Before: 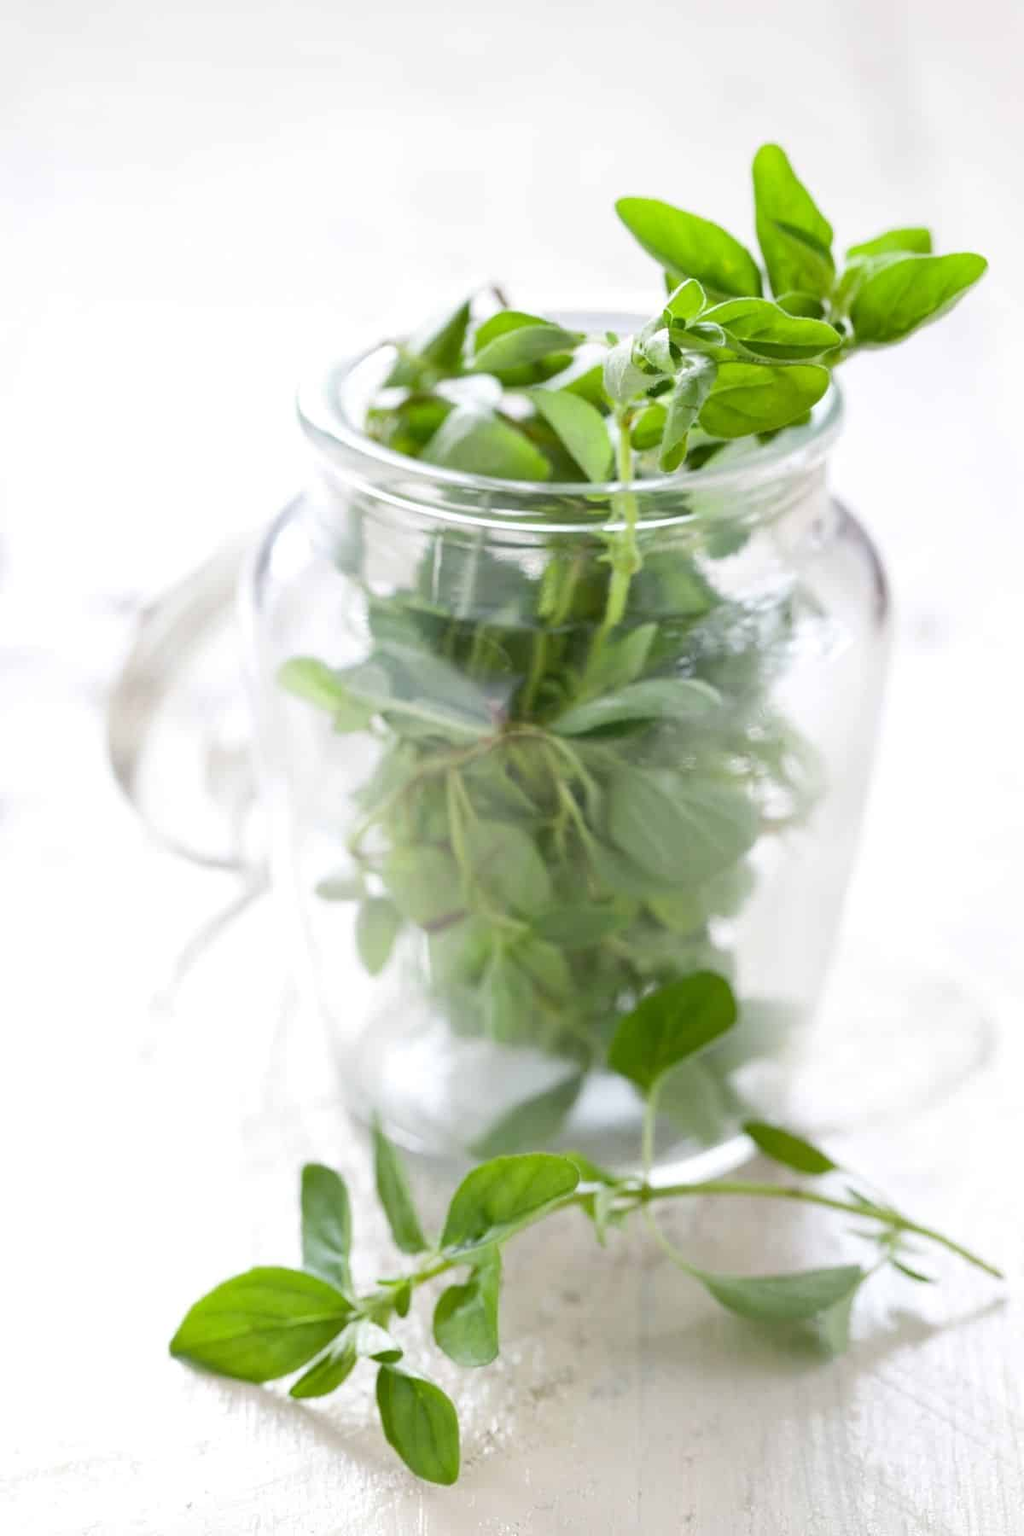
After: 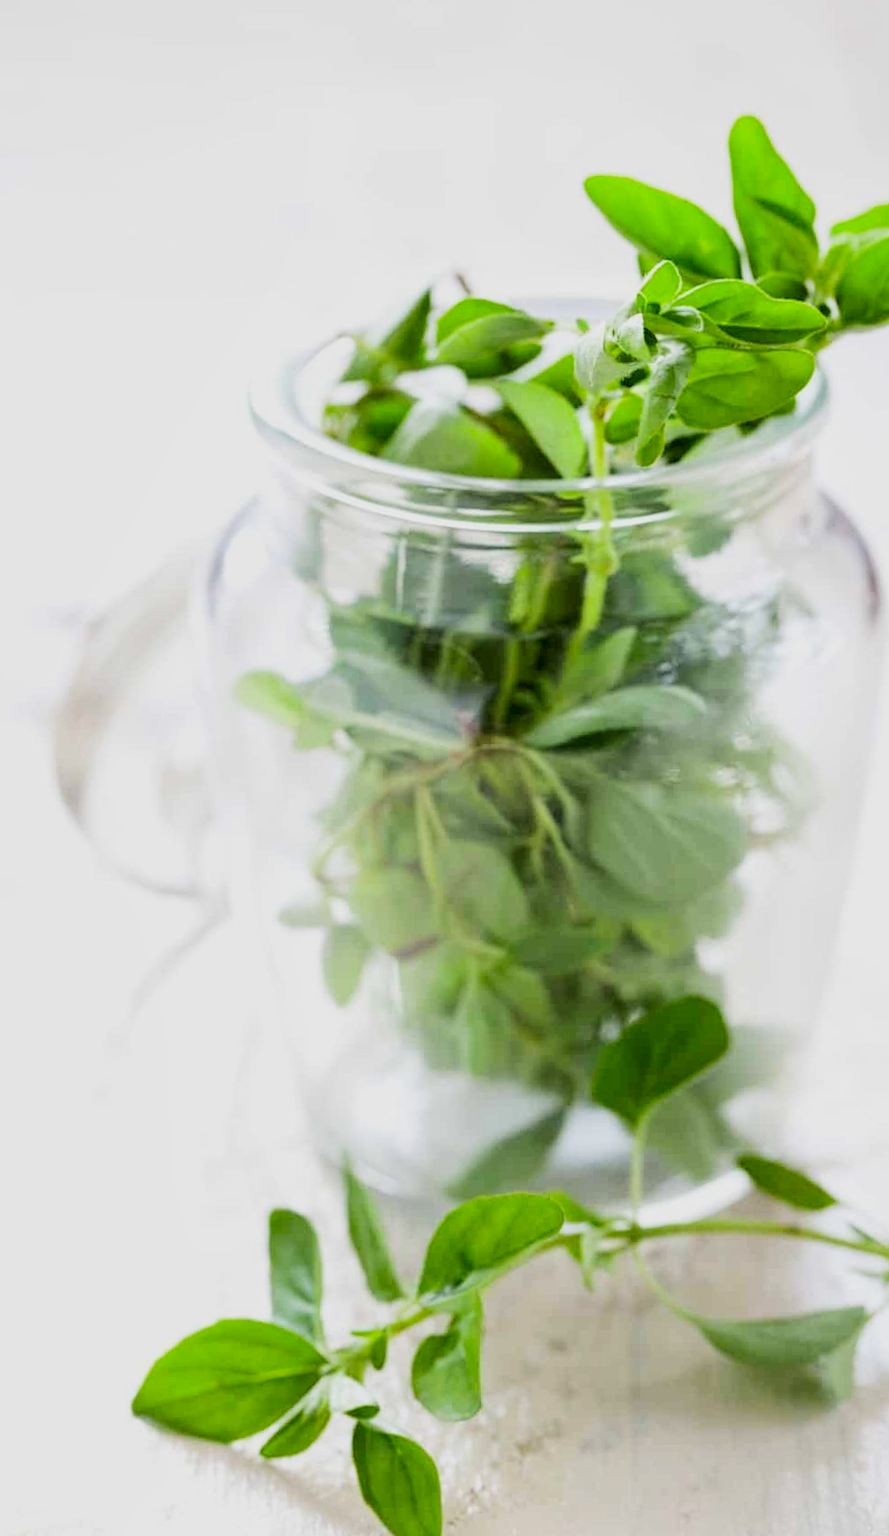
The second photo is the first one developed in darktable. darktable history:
crop and rotate: angle 1.03°, left 4.362%, top 0.763%, right 11.722%, bottom 2.636%
filmic rgb: black relative exposure -5.09 EV, white relative exposure 4 EV, hardness 2.89, contrast 1.3, highlights saturation mix -28.6%
color correction: highlights b* -0.007, saturation 1.34
local contrast: highlights 102%, shadows 102%, detail 120%, midtone range 0.2
